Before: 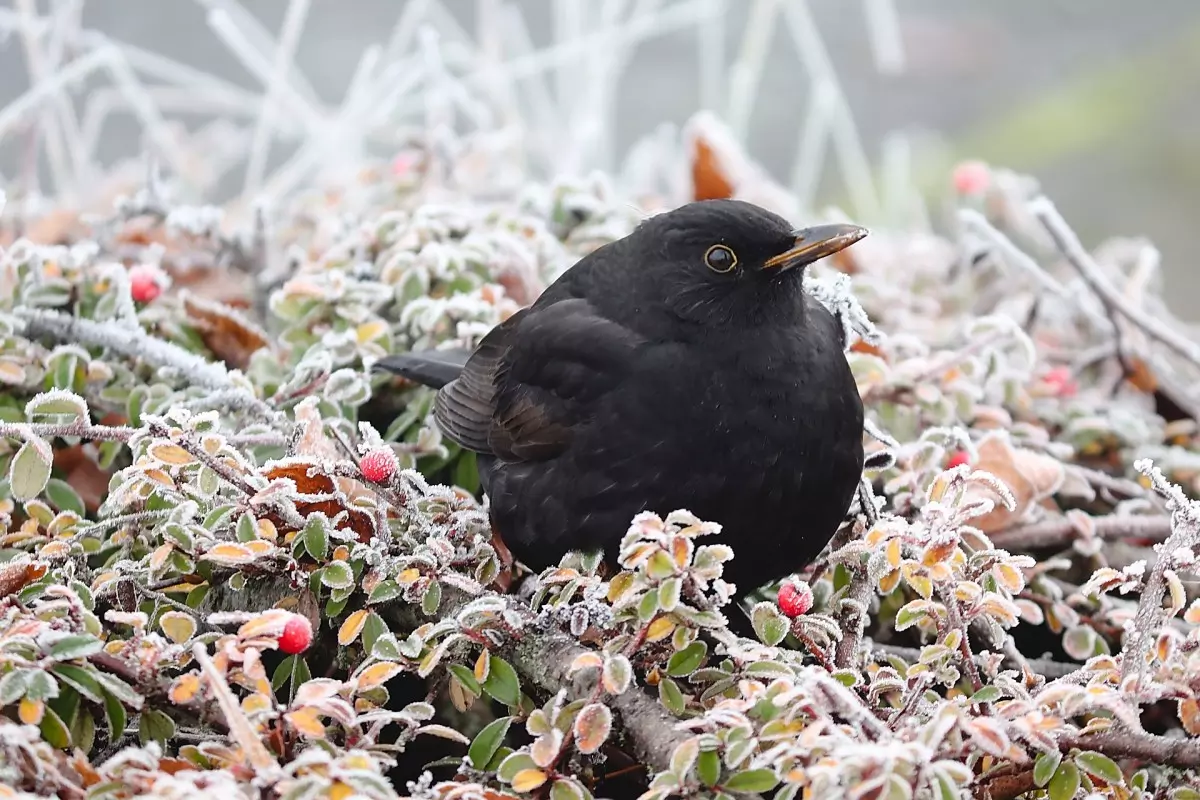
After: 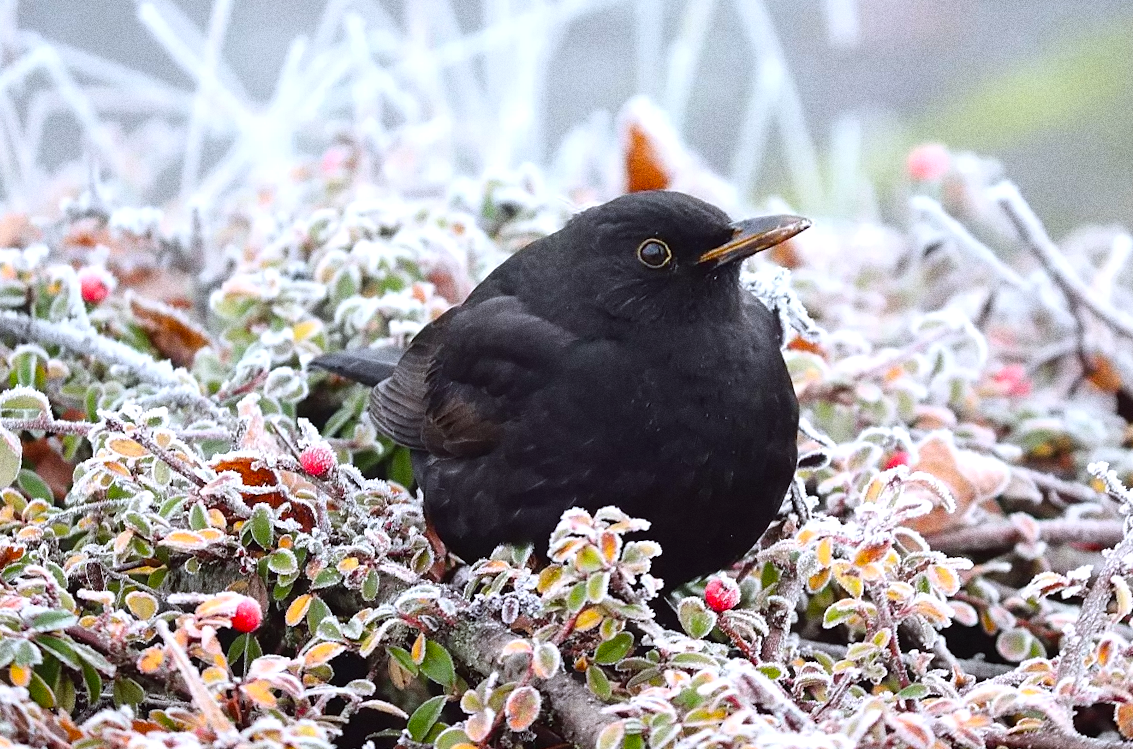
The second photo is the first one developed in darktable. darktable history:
rotate and perspective: rotation 0.062°, lens shift (vertical) 0.115, lens shift (horizontal) -0.133, crop left 0.047, crop right 0.94, crop top 0.061, crop bottom 0.94
color balance: lift [1, 1.001, 0.999, 1.001], gamma [1, 1.004, 1.007, 0.993], gain [1, 0.991, 0.987, 1.013], contrast 7.5%, contrast fulcrum 10%, output saturation 115%
white balance: red 0.976, blue 1.04
grain: coarseness 0.09 ISO, strength 40%
